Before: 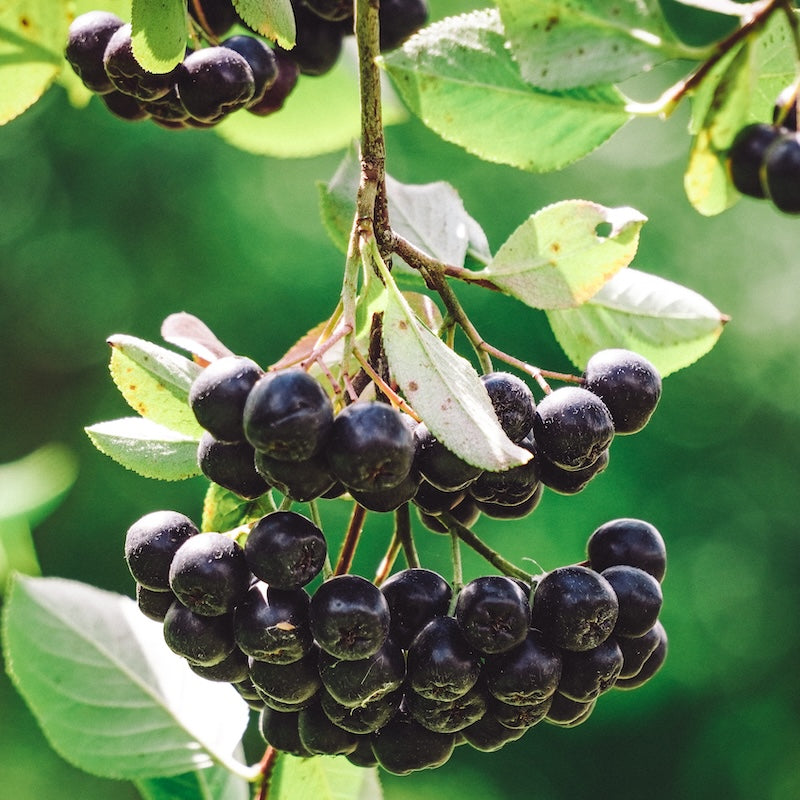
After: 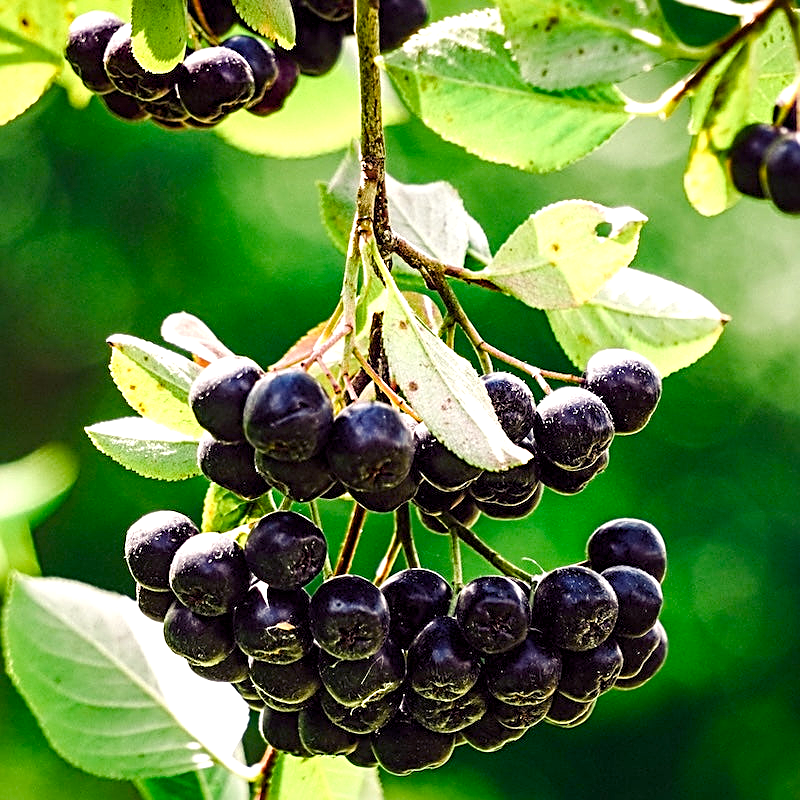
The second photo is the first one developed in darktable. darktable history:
sharpen: radius 2.543, amount 0.636
color balance rgb: shadows lift › luminance -21.66%, shadows lift › chroma 6.57%, shadows lift › hue 270°, power › chroma 0.68%, power › hue 60°, highlights gain › luminance 6.08%, highlights gain › chroma 1.33%, highlights gain › hue 90°, global offset › luminance -0.87%, perceptual saturation grading › global saturation 26.86%, perceptual saturation grading › highlights -28.39%, perceptual saturation grading › mid-tones 15.22%, perceptual saturation grading › shadows 33.98%, perceptual brilliance grading › highlights 10%, perceptual brilliance grading › mid-tones 5%
